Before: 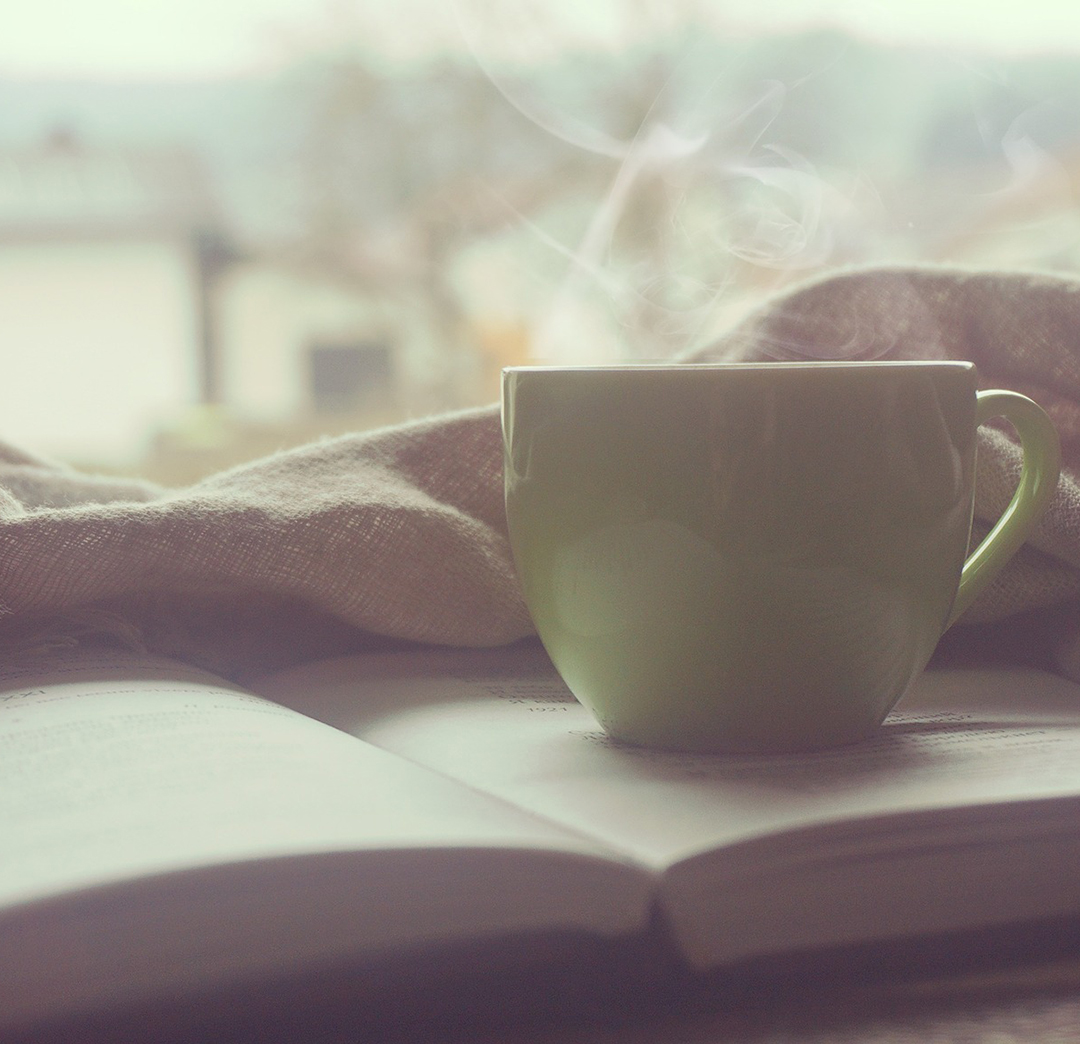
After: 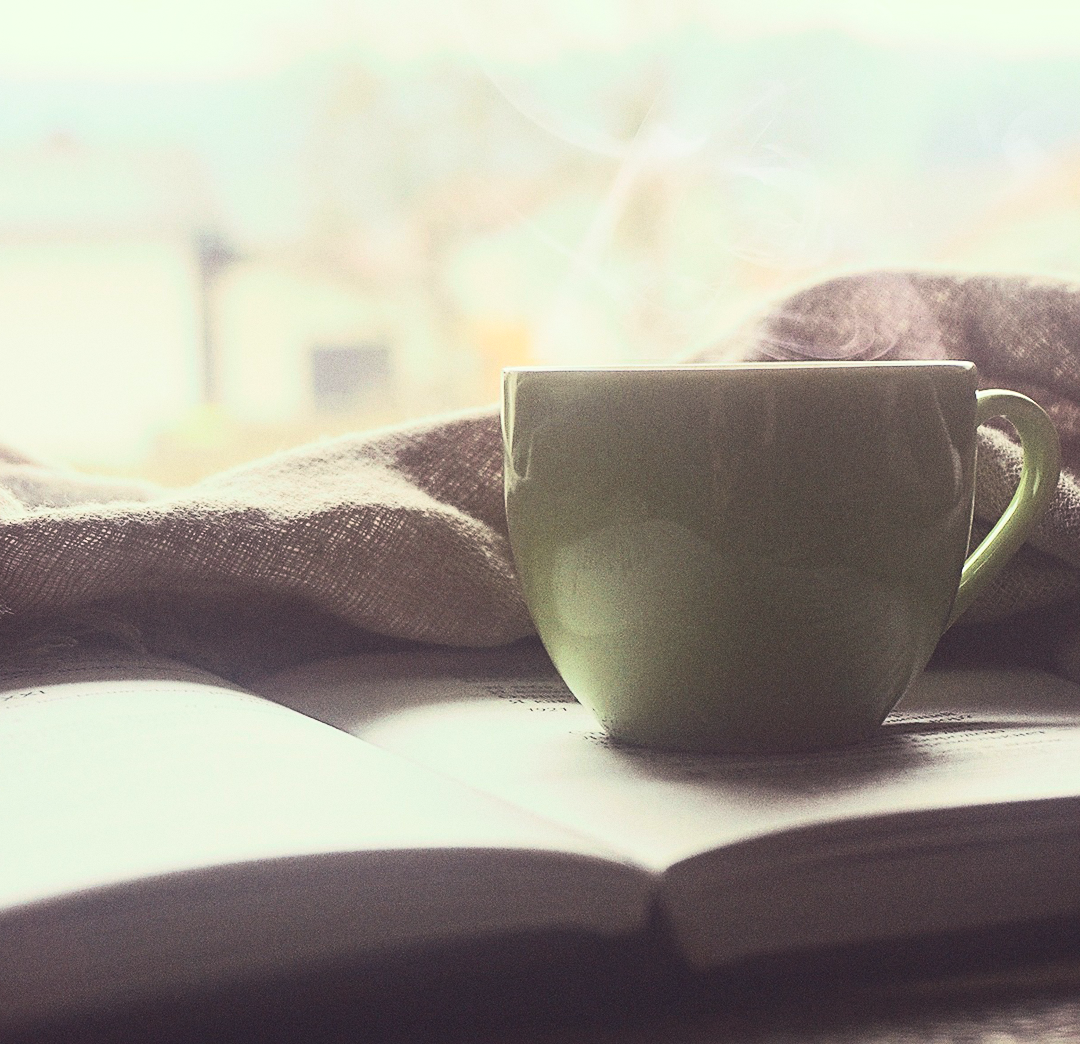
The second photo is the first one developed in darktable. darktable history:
grain: coarseness 0.47 ISO
sharpen: on, module defaults
tone curve: curves: ch0 [(0, 0) (0.427, 0.375) (0.616, 0.801) (1, 1)], color space Lab, linked channels, preserve colors none
